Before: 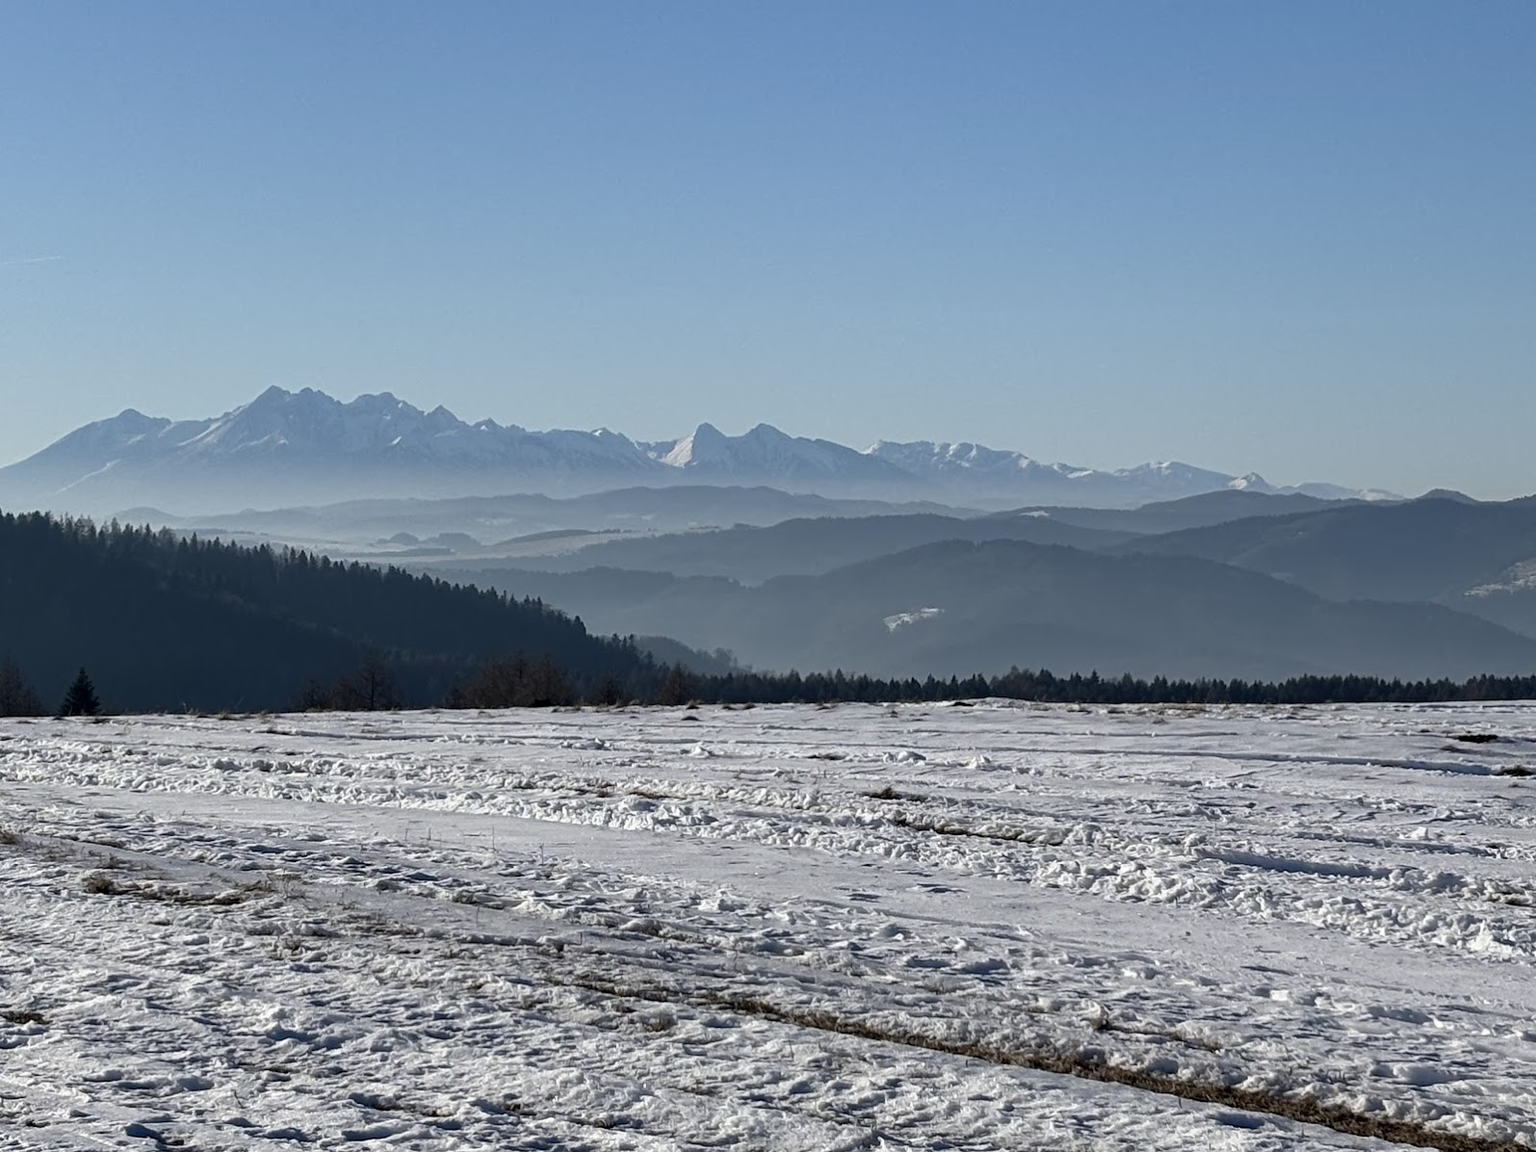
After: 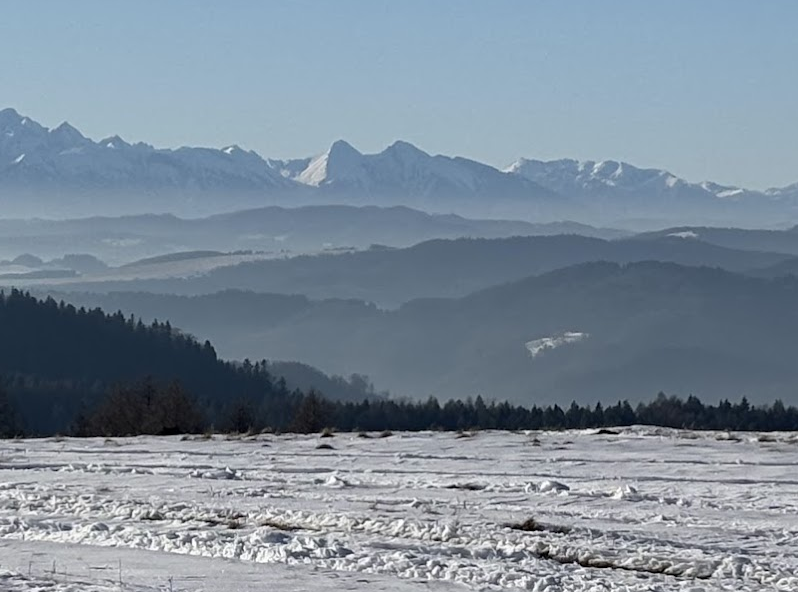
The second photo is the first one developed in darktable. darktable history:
crop: left 24.605%, top 25.042%, right 25.318%, bottom 25.449%
